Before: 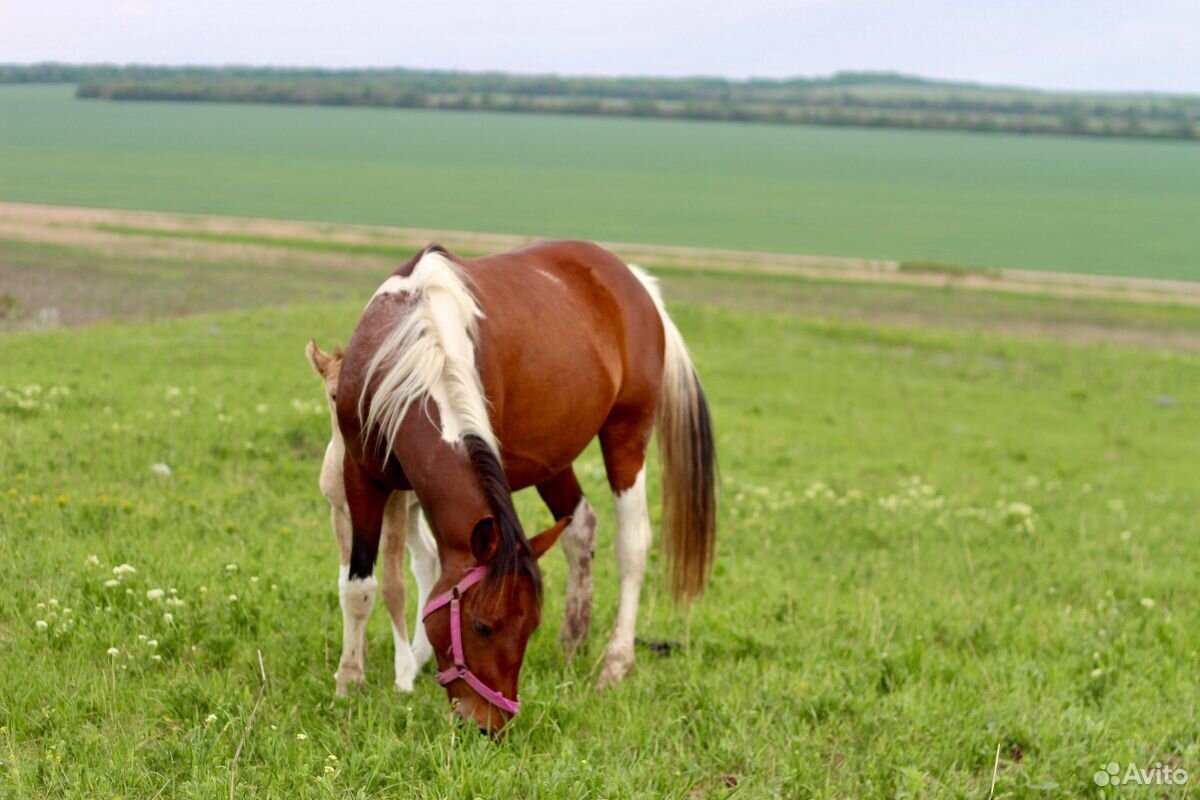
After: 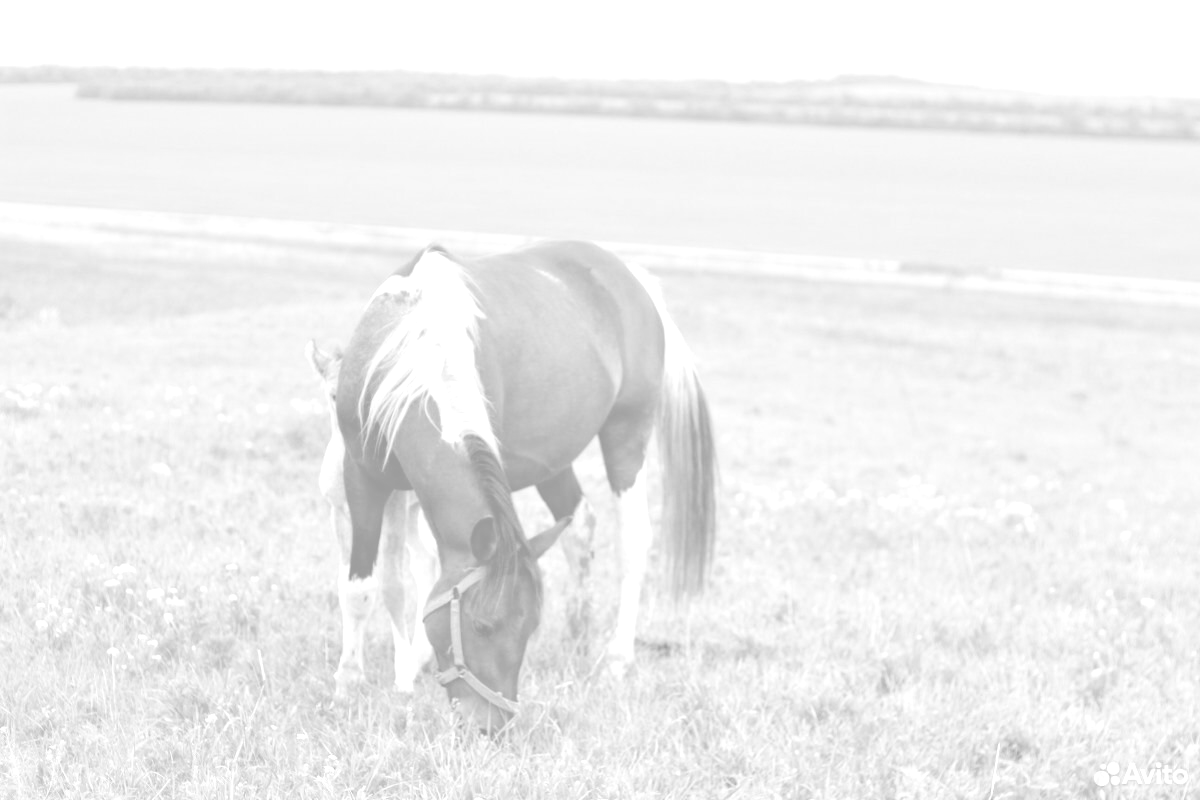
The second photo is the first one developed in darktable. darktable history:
local contrast: highlights 100%, shadows 100%, detail 120%, midtone range 0.2
colorize: hue 36°, saturation 71%, lightness 80.79%
monochrome: a -74.22, b 78.2
